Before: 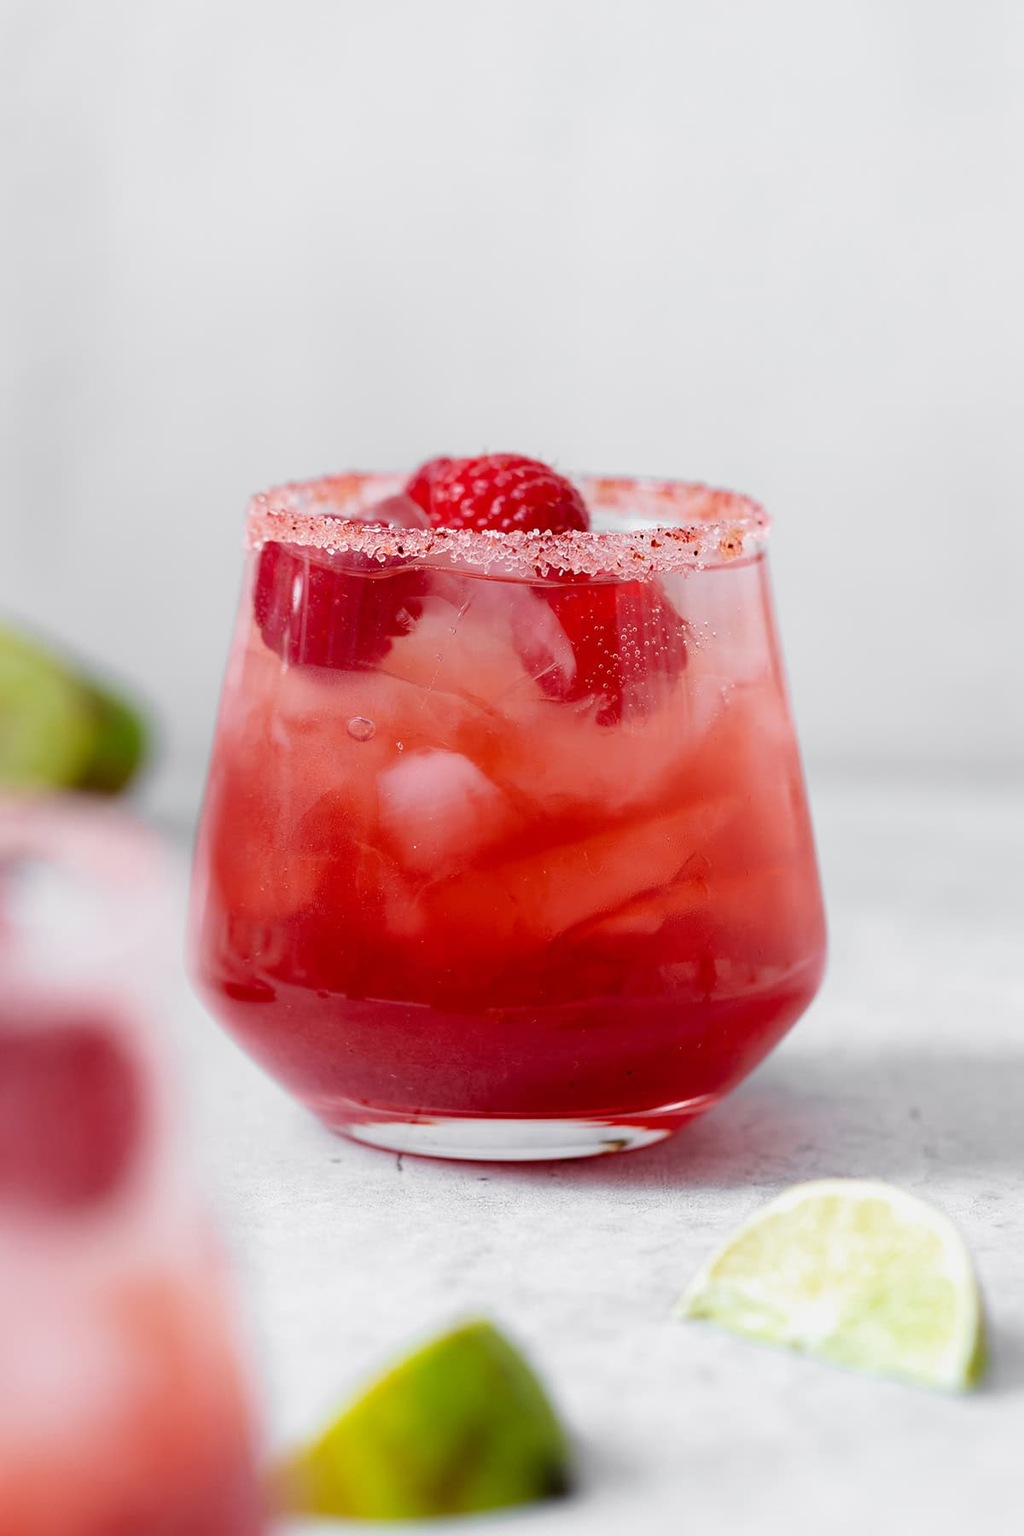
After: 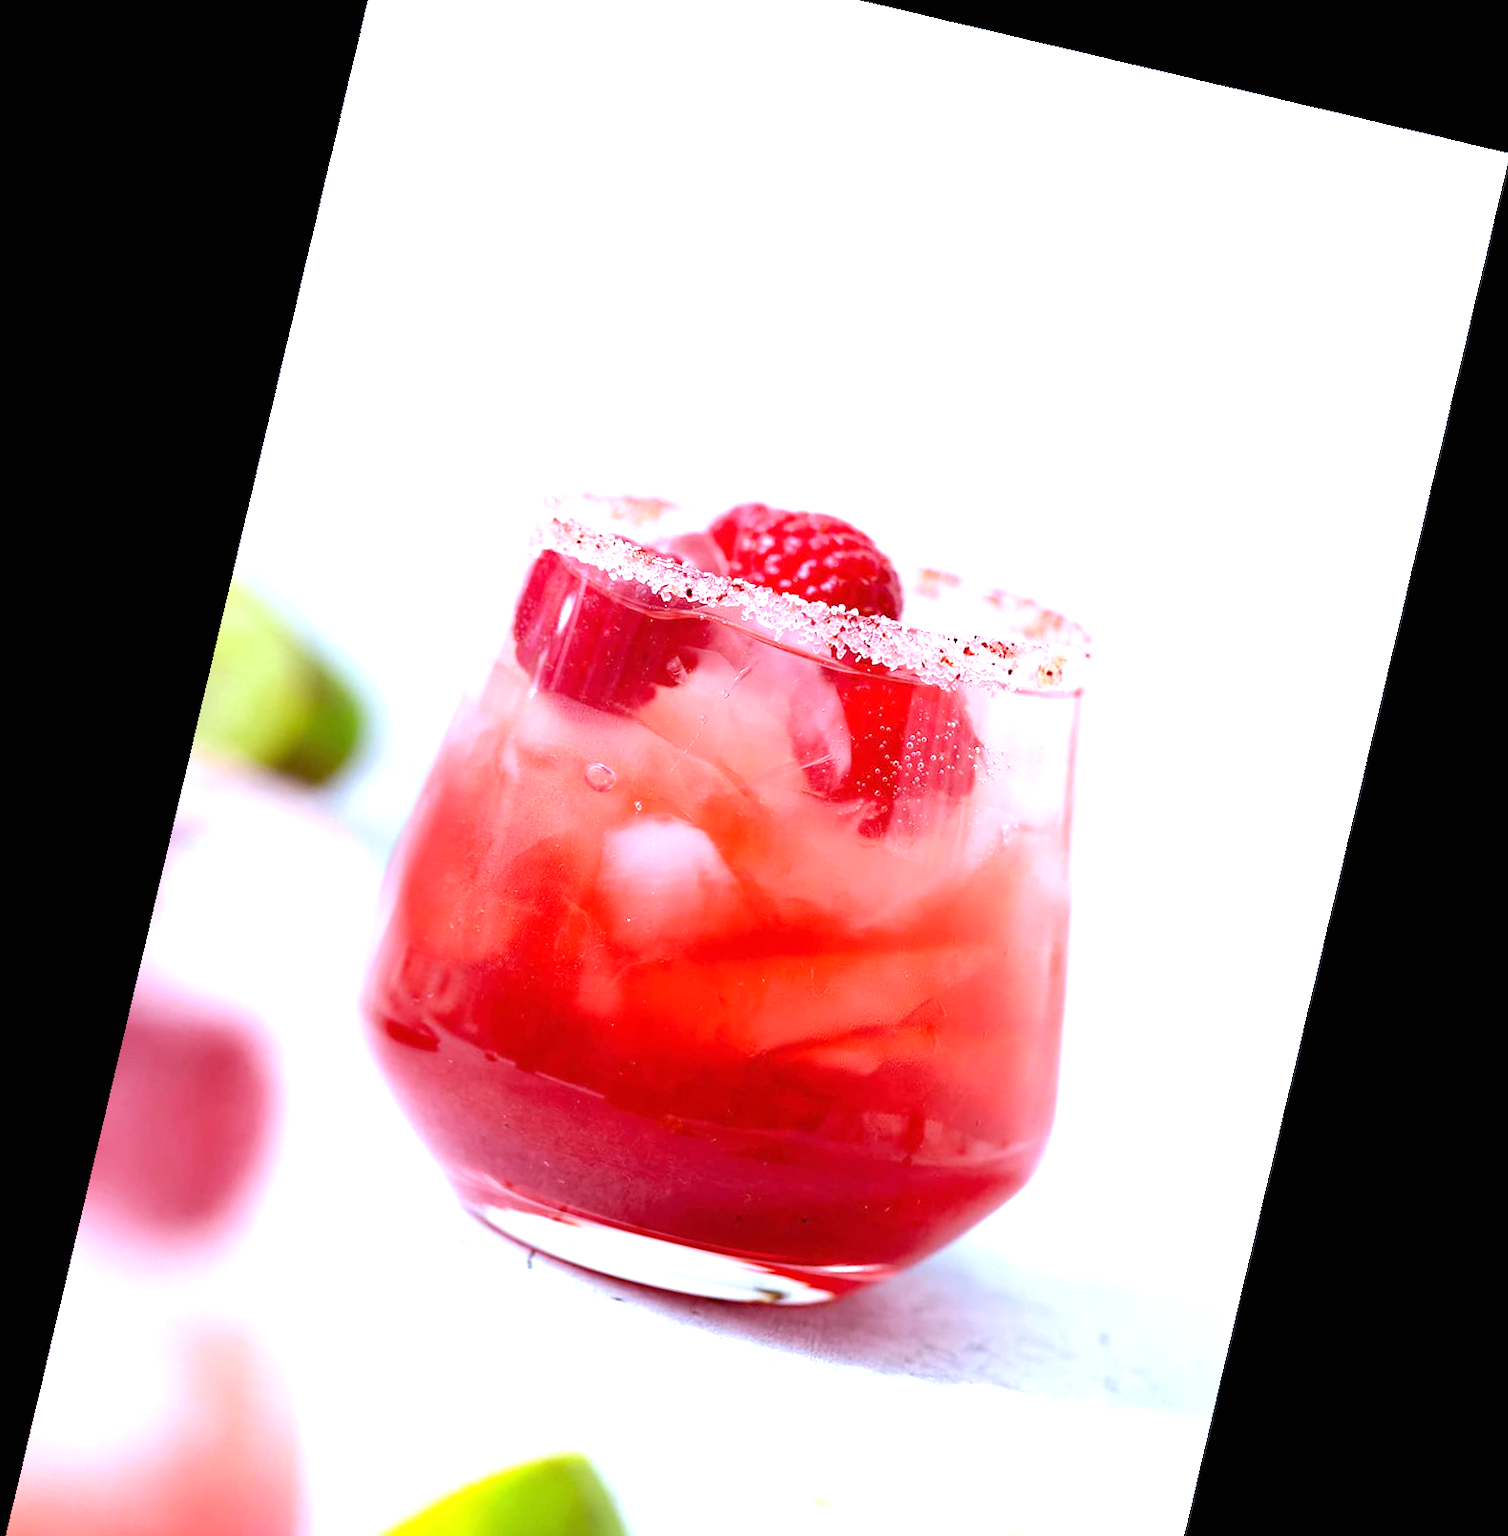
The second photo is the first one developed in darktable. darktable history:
white balance: red 0.926, green 1.003, blue 1.133
crop and rotate: top 5.667%, bottom 14.937%
rotate and perspective: rotation 13.27°, automatic cropping off
exposure: black level correction 0, exposure 1.2 EV, compensate exposure bias true, compensate highlight preservation false
